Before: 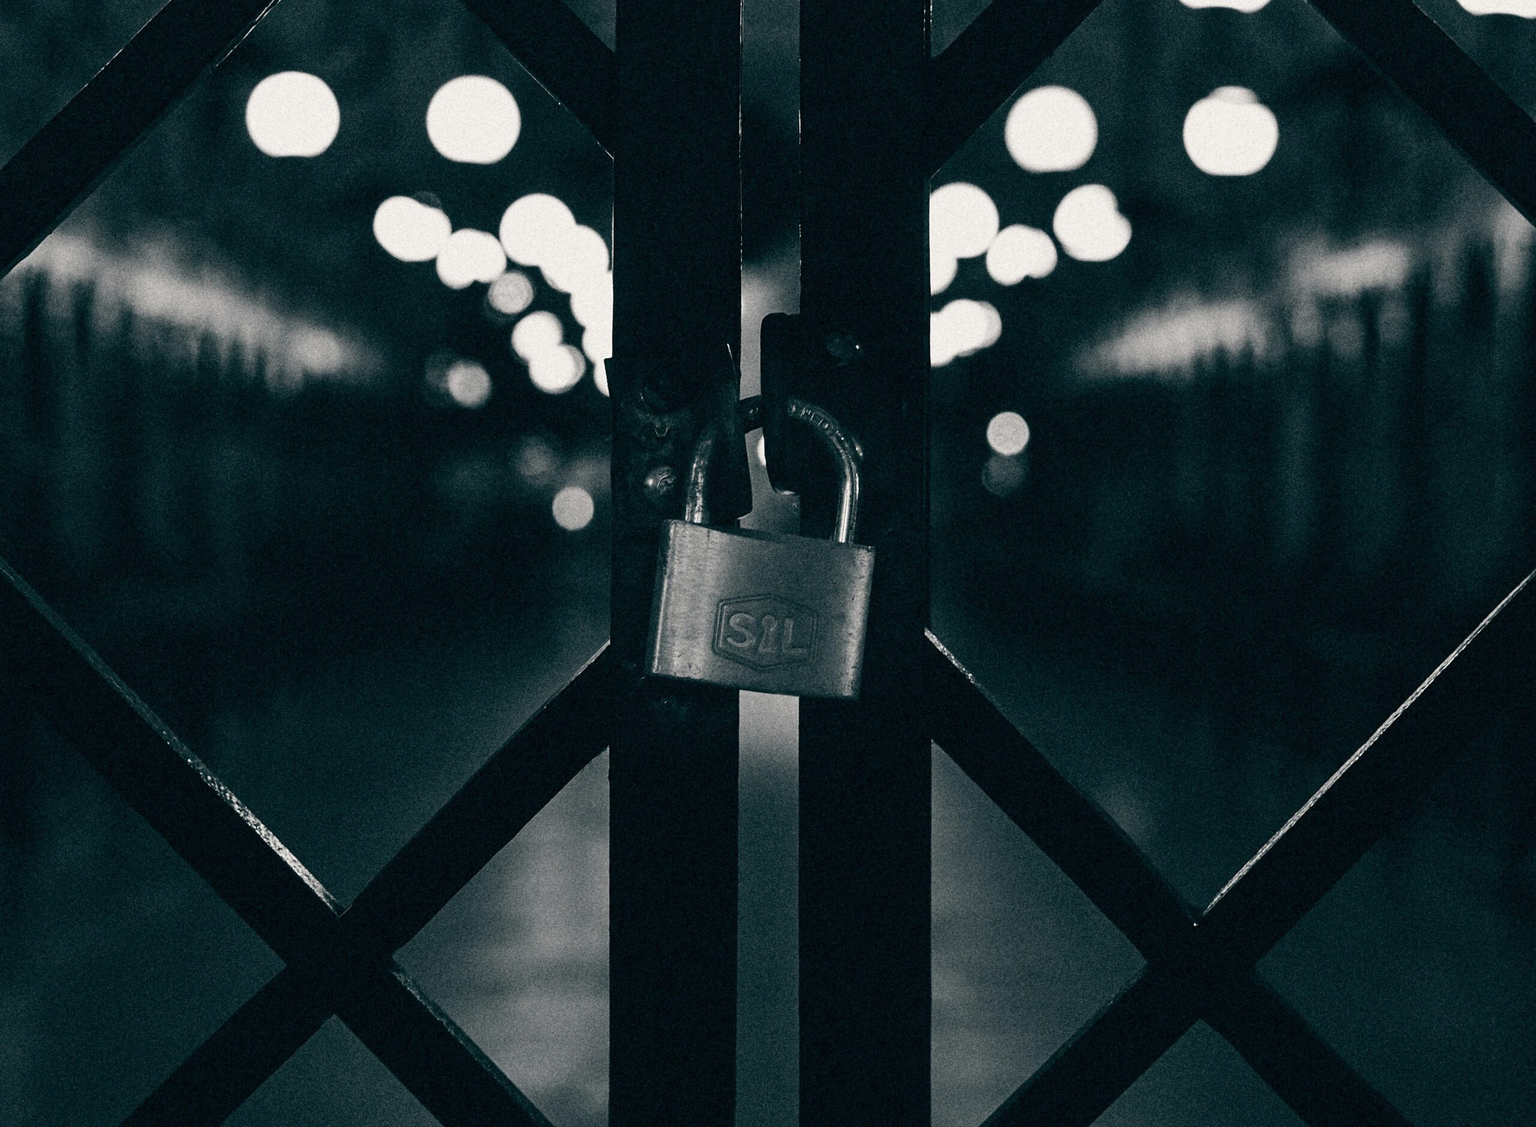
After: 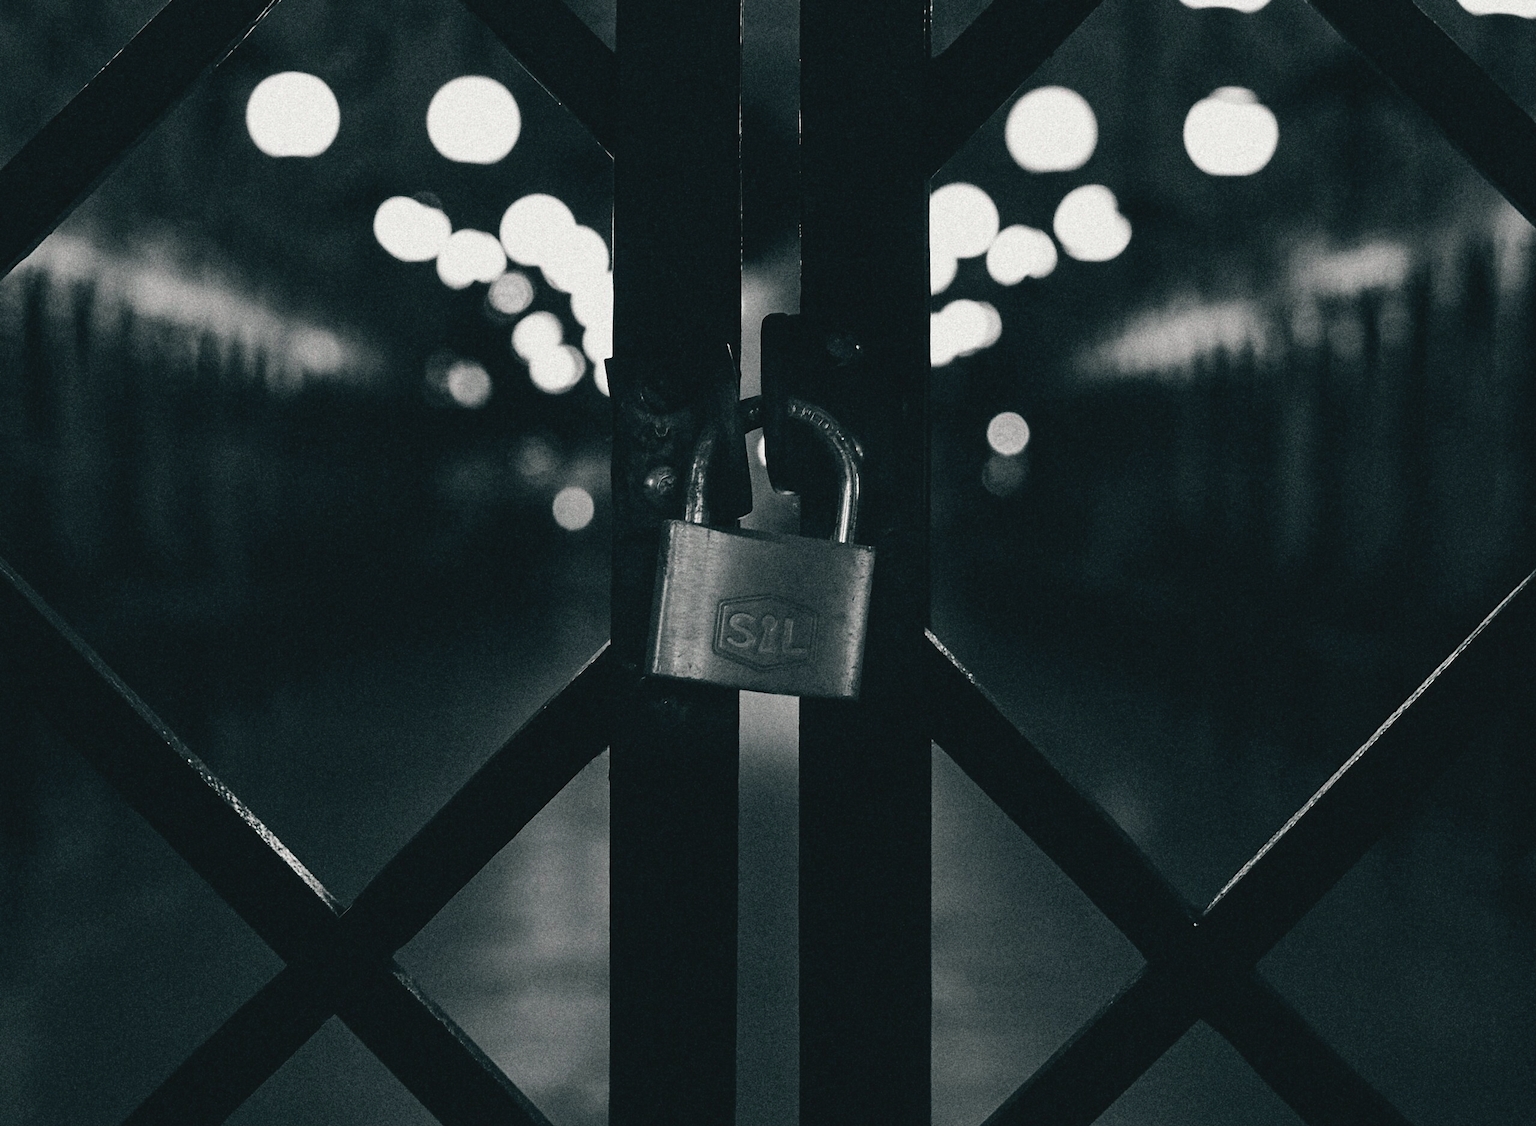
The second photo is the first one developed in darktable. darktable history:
tone curve: curves: ch0 [(0, 0.046) (0.04, 0.074) (0.883, 0.858) (1, 1)]; ch1 [(0, 0) (0.146, 0.159) (0.338, 0.365) (0.417, 0.455) (0.489, 0.486) (0.504, 0.502) (0.529, 0.537) (0.563, 0.567) (1, 1)]; ch2 [(0, 0) (0.307, 0.298) (0.388, 0.375) (0.443, 0.456) (0.485, 0.492) (0.544, 0.525) (1, 1)], color space Lab, independent channels, preserve colors none
